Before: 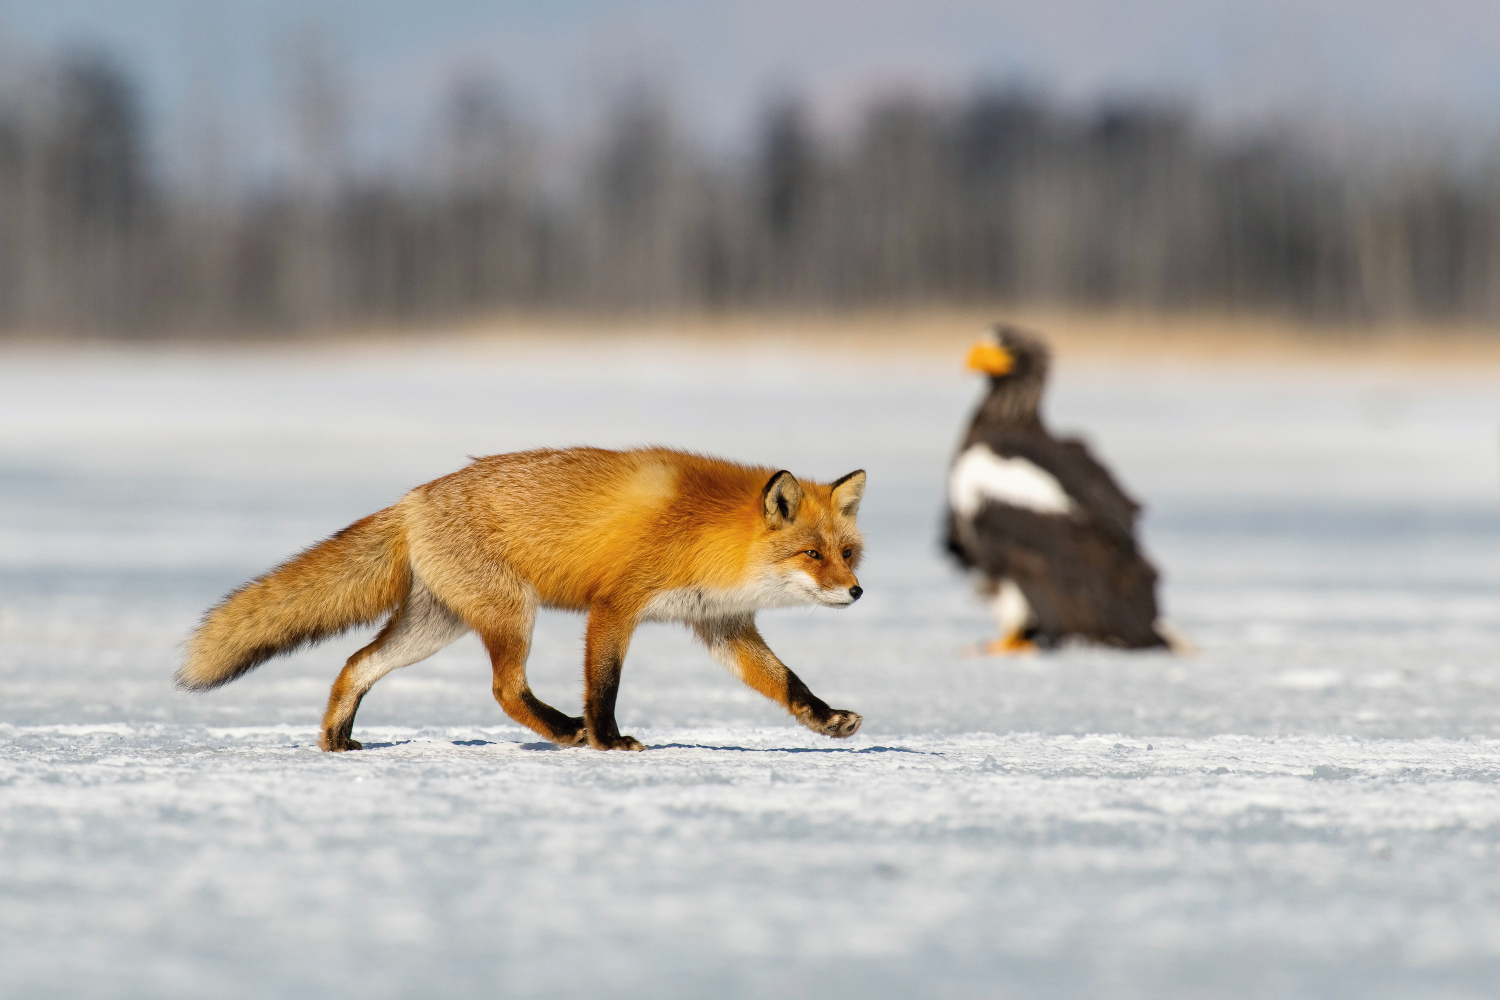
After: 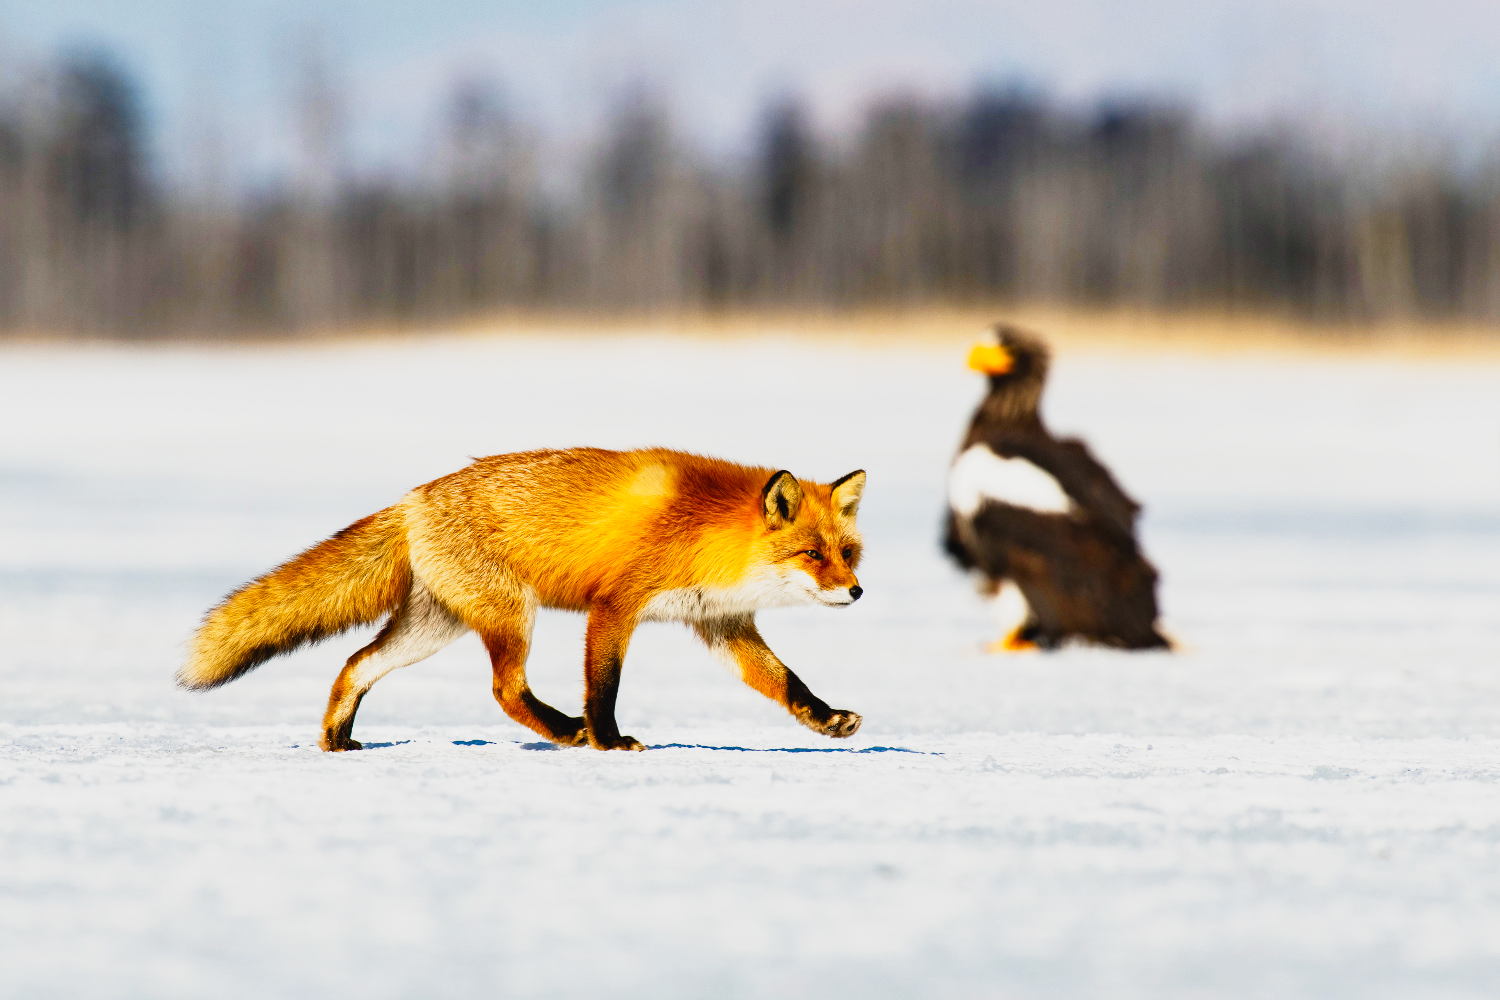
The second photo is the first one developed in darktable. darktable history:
tone curve: curves: ch0 [(0, 0.023) (0.132, 0.075) (0.256, 0.2) (0.463, 0.494) (0.699, 0.816) (0.813, 0.898) (1, 0.943)]; ch1 [(0, 0) (0.32, 0.306) (0.441, 0.41) (0.476, 0.466) (0.498, 0.5) (0.518, 0.519) (0.546, 0.571) (0.604, 0.651) (0.733, 0.817) (1, 1)]; ch2 [(0, 0) (0.312, 0.313) (0.431, 0.425) (0.483, 0.477) (0.503, 0.503) (0.526, 0.507) (0.564, 0.575) (0.614, 0.695) (0.713, 0.767) (0.985, 0.966)], preserve colors none
color balance rgb: perceptual saturation grading › global saturation 20%, perceptual saturation grading › highlights -25.217%, perceptual saturation grading › shadows 49.817%, global vibrance 11.363%, contrast 4.89%
